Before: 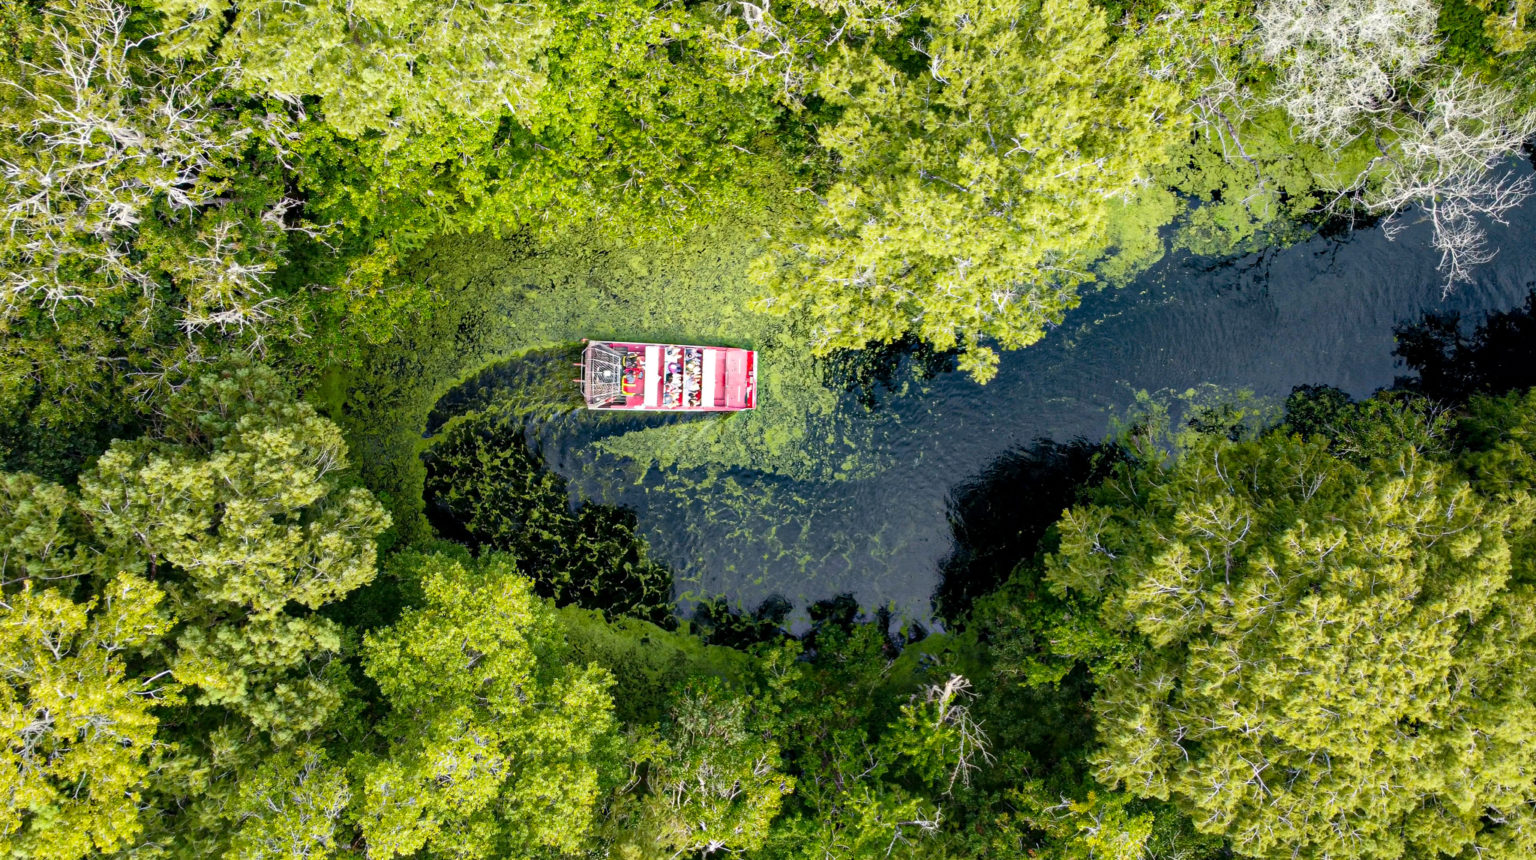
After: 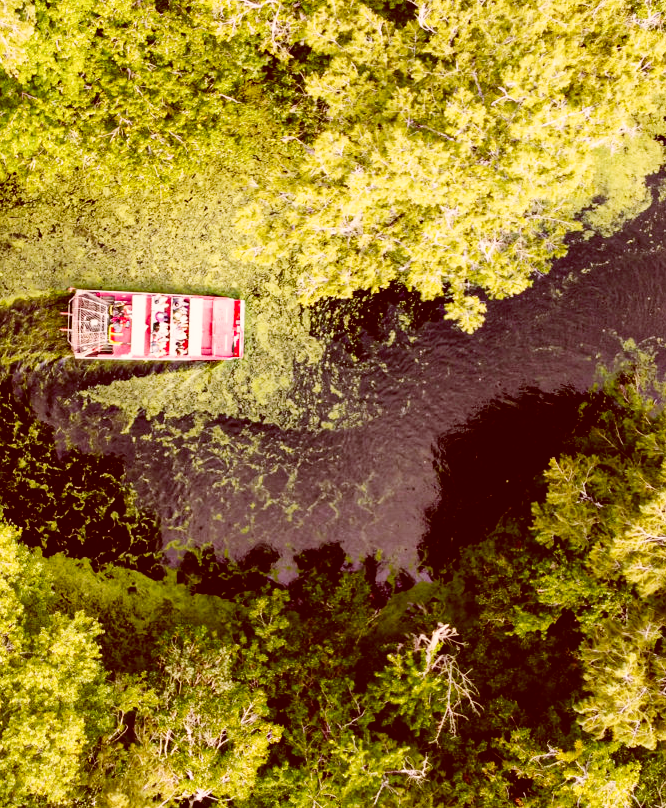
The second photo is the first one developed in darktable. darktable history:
crop: left 33.452%, top 6.025%, right 23.155%
color correction: highlights a* 9.03, highlights b* 8.71, shadows a* 40, shadows b* 40, saturation 0.8
base curve: curves: ch0 [(0, 0) (0.032, 0.025) (0.121, 0.166) (0.206, 0.329) (0.605, 0.79) (1, 1)], preserve colors none
rotate and perspective: automatic cropping off
